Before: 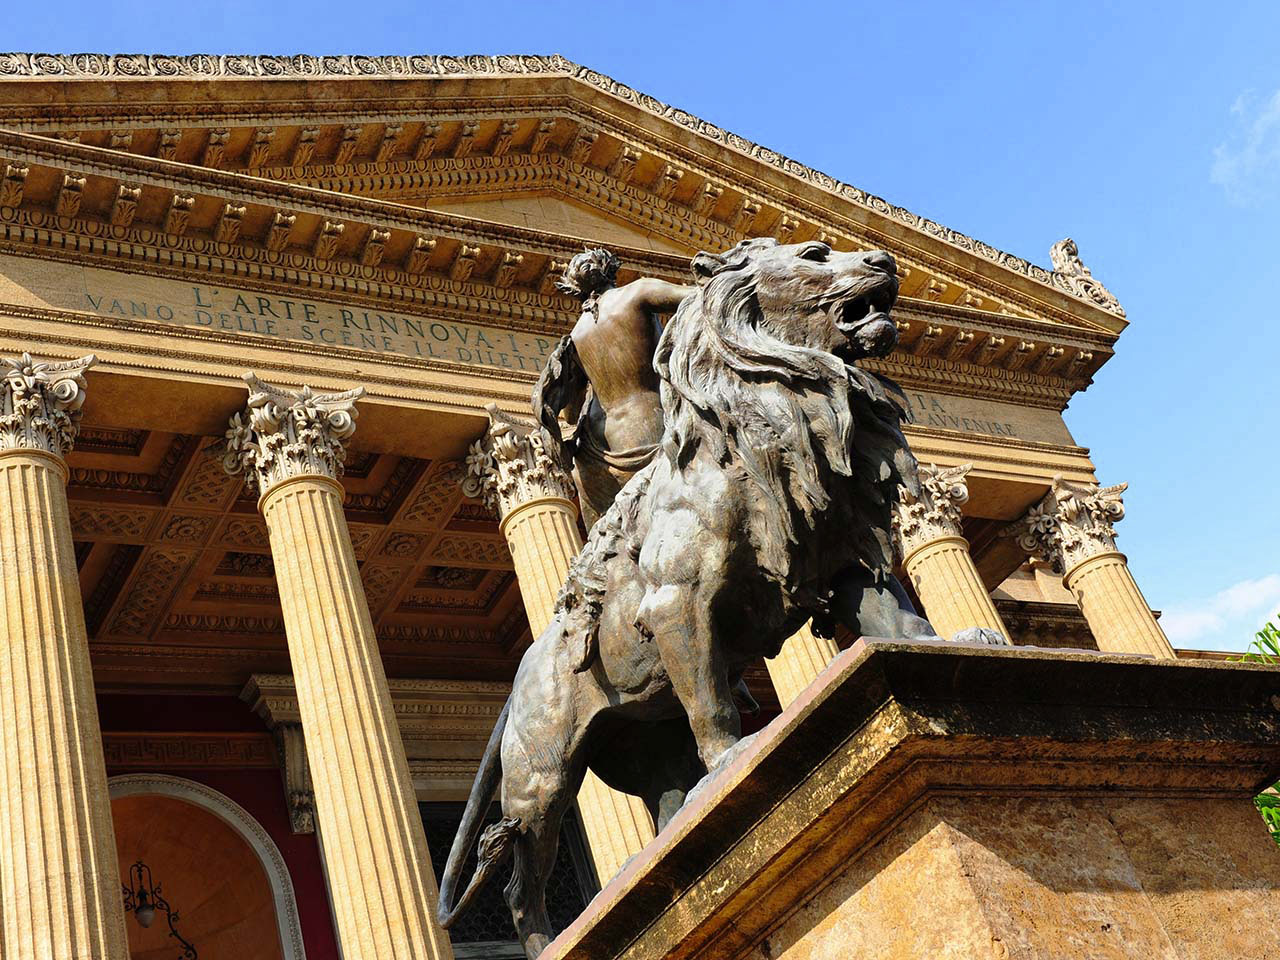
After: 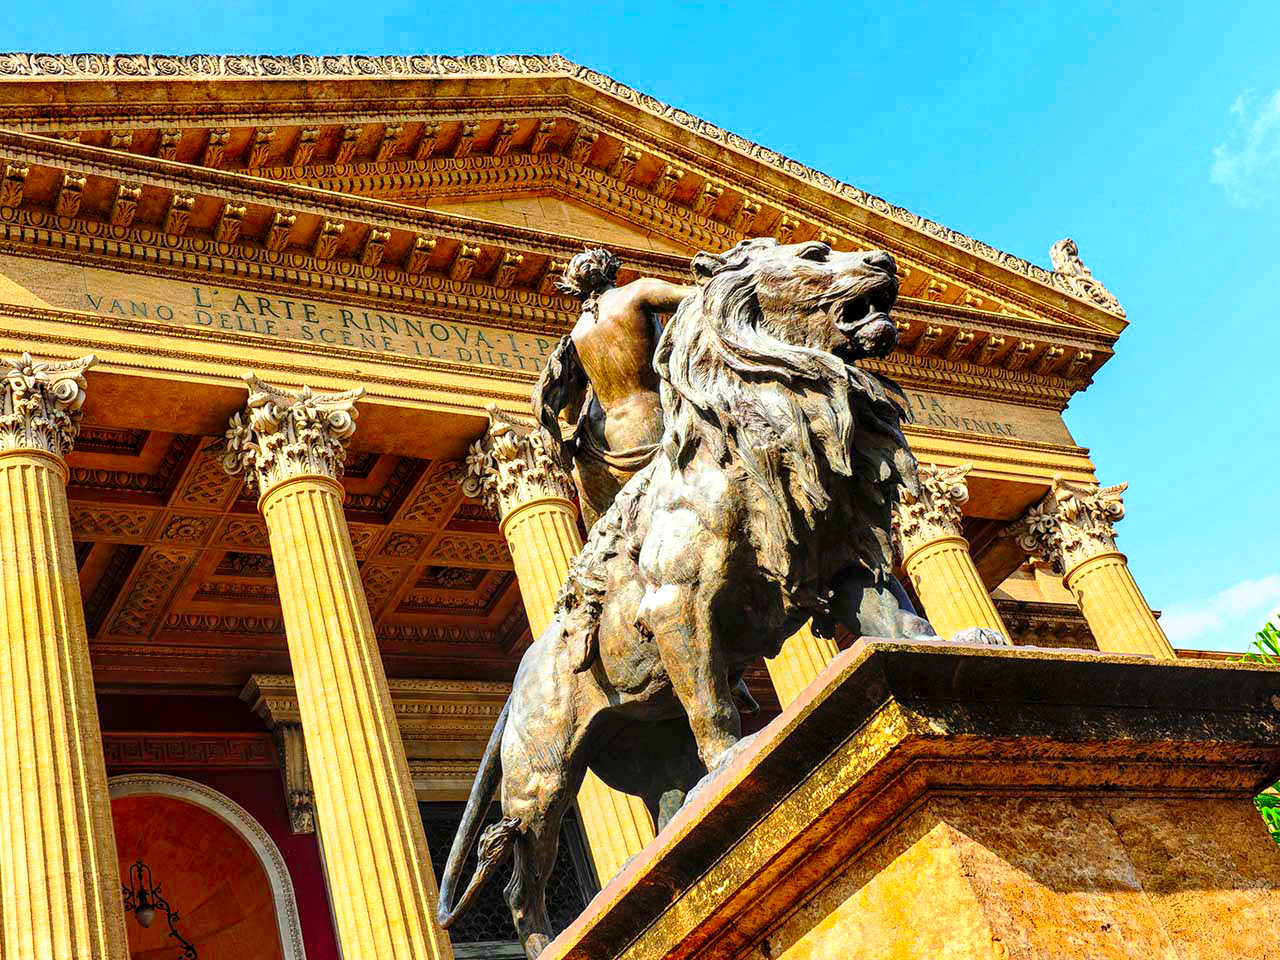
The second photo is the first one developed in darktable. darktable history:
contrast brightness saturation: contrast 0.2, brightness 0.2, saturation 0.8
local contrast: detail 150%
